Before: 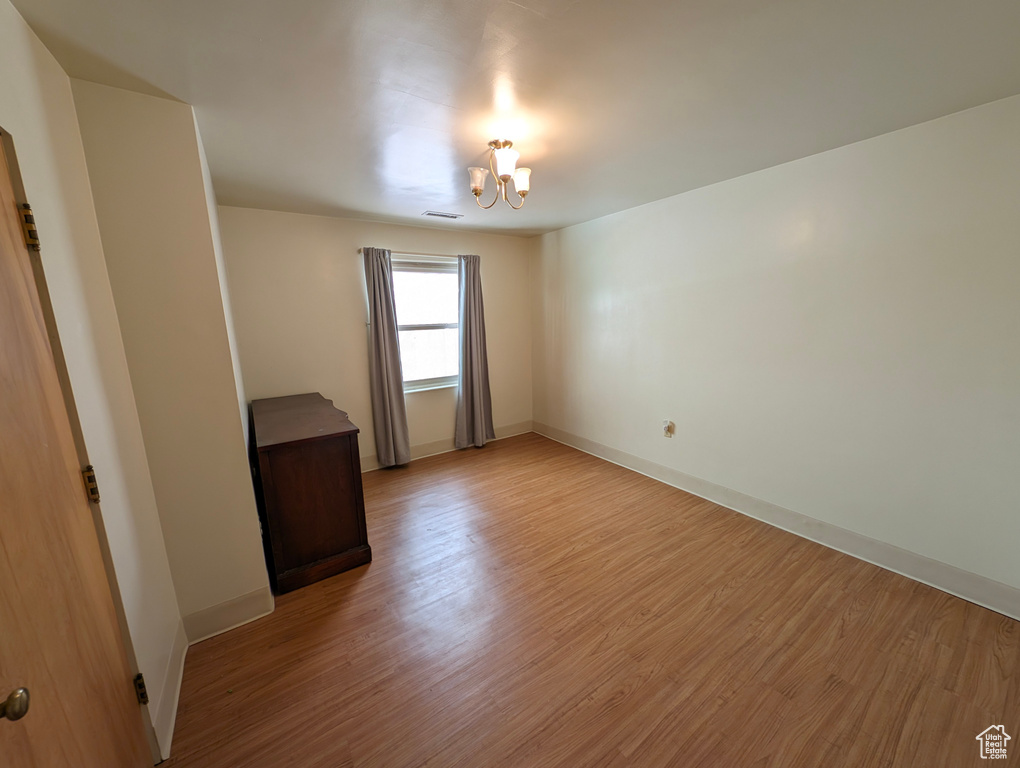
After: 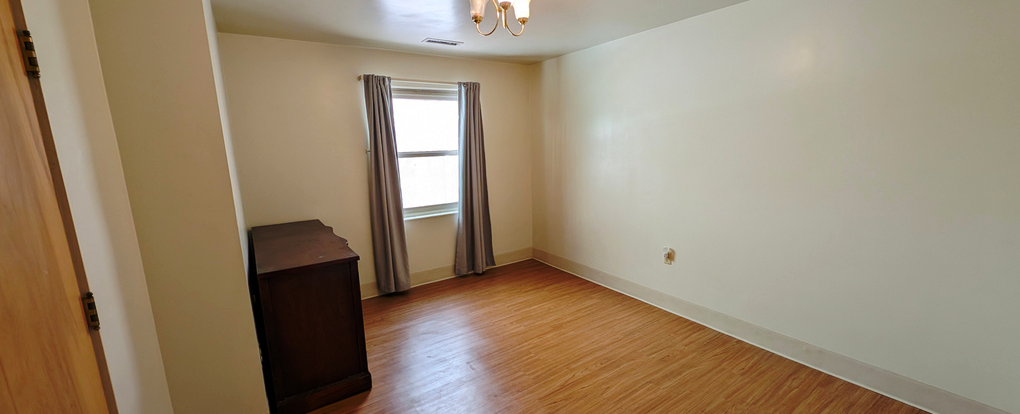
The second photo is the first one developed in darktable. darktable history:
crop and rotate: top 22.59%, bottom 23.492%
base curve: curves: ch0 [(0, 0) (0.073, 0.04) (0.157, 0.139) (0.492, 0.492) (0.758, 0.758) (1, 1)], preserve colors none
